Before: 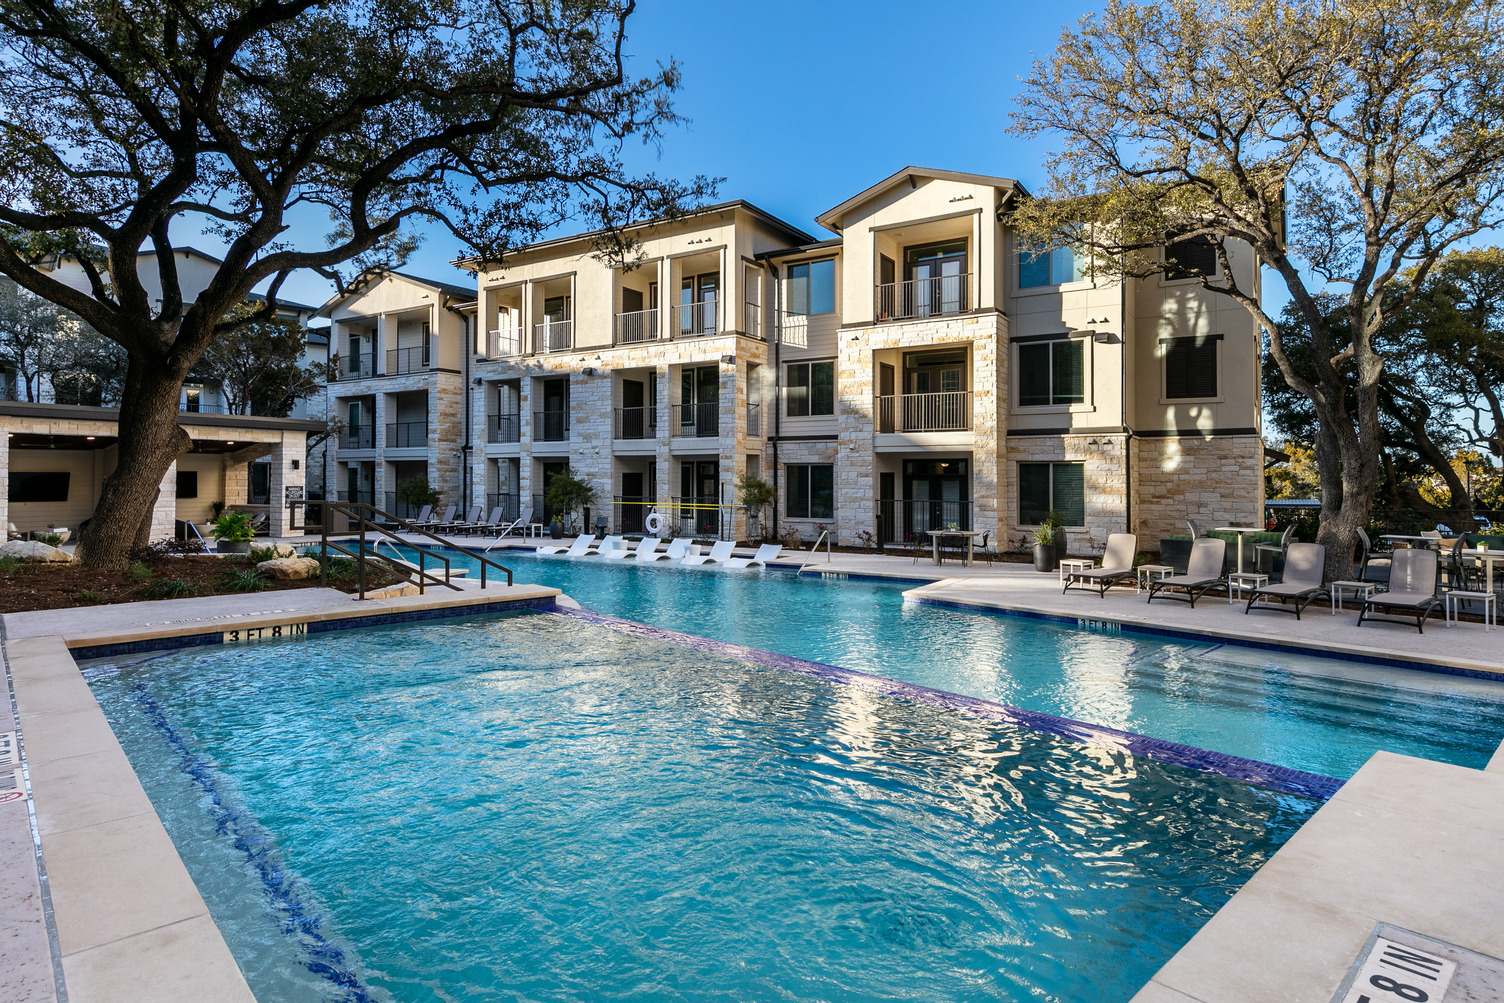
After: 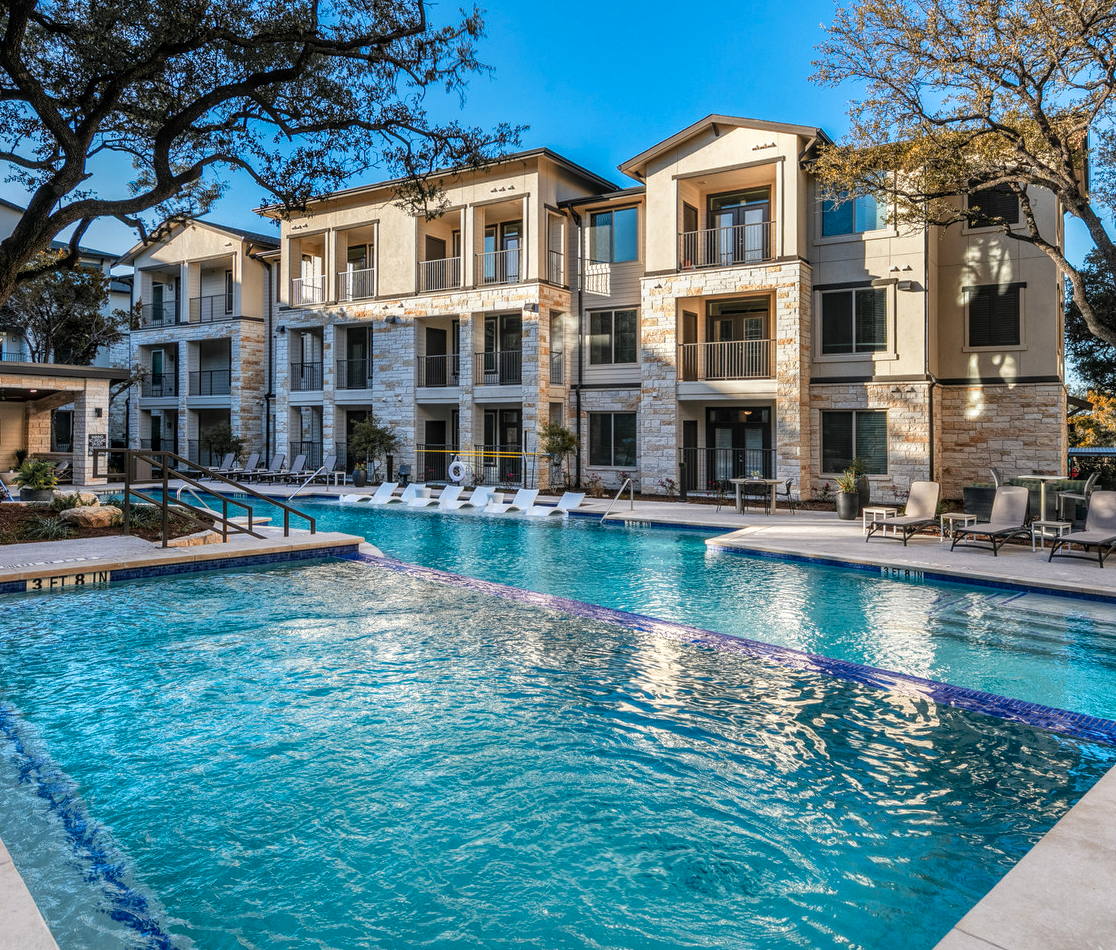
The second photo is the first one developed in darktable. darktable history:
color zones: curves: ch1 [(0.263, 0.53) (0.376, 0.287) (0.487, 0.512) (0.748, 0.547) (1, 0.513)]; ch2 [(0.262, 0.45) (0.751, 0.477)], mix 31.98%
crop and rotate: left 13.15%, top 5.251%, right 12.609%
local contrast: highlights 74%, shadows 55%, detail 176%, midtone range 0.207
